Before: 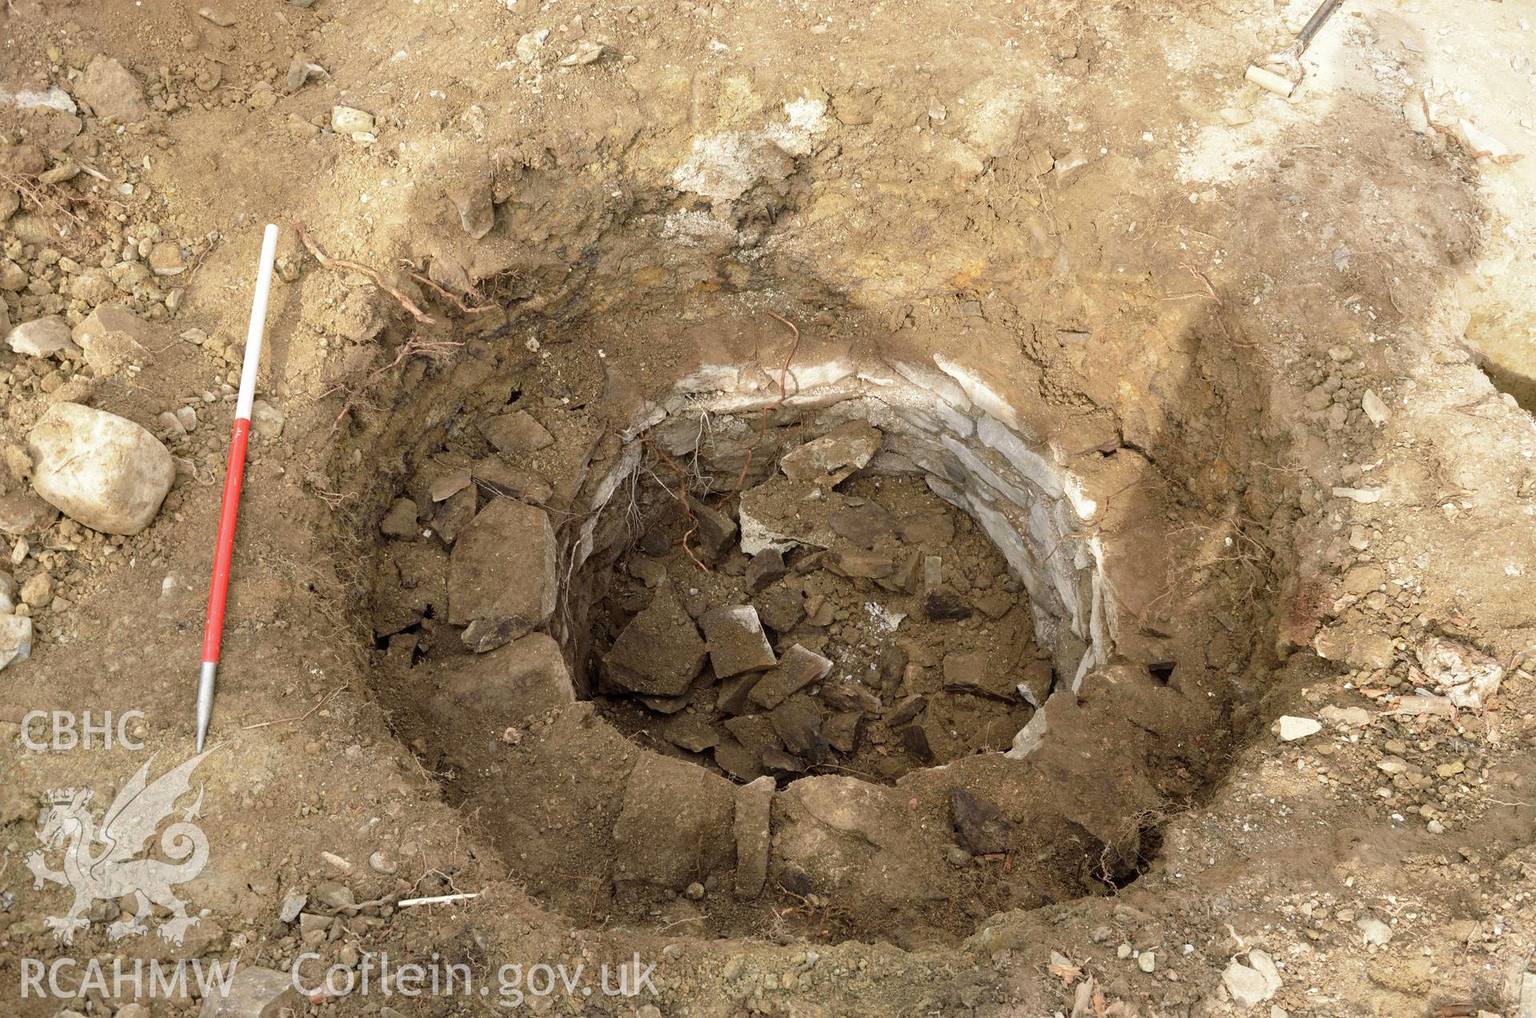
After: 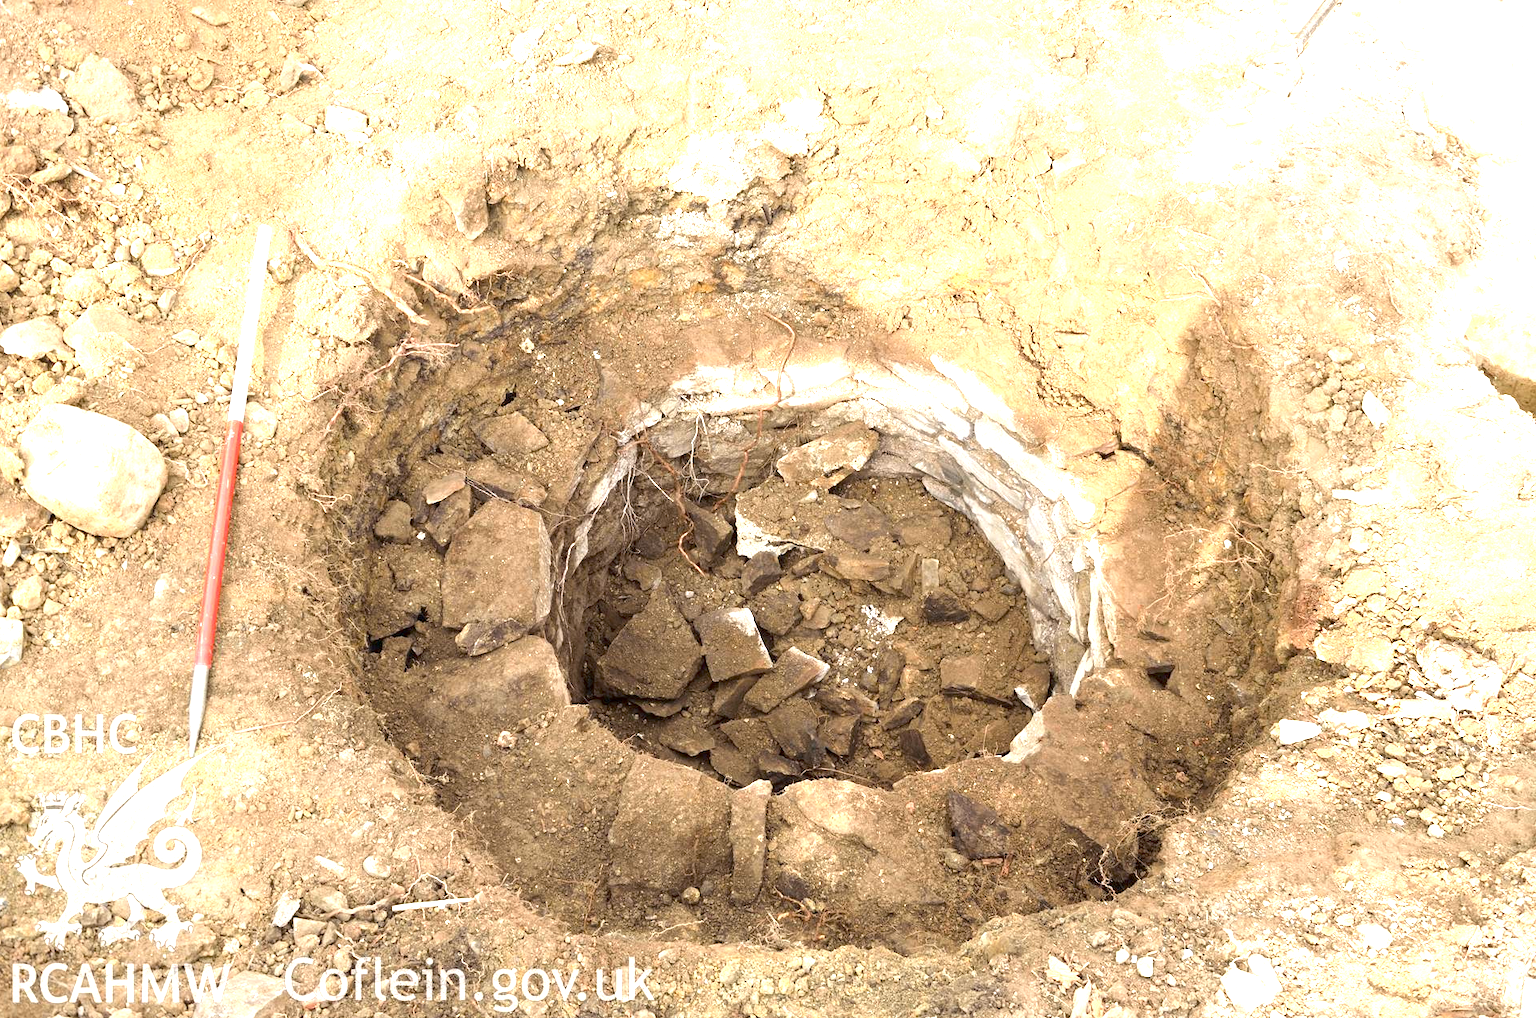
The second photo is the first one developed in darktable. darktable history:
exposure: black level correction 0, exposure 1.45 EV, compensate exposure bias true, compensate highlight preservation false
crop and rotate: left 0.614%, top 0.179%, bottom 0.309%
